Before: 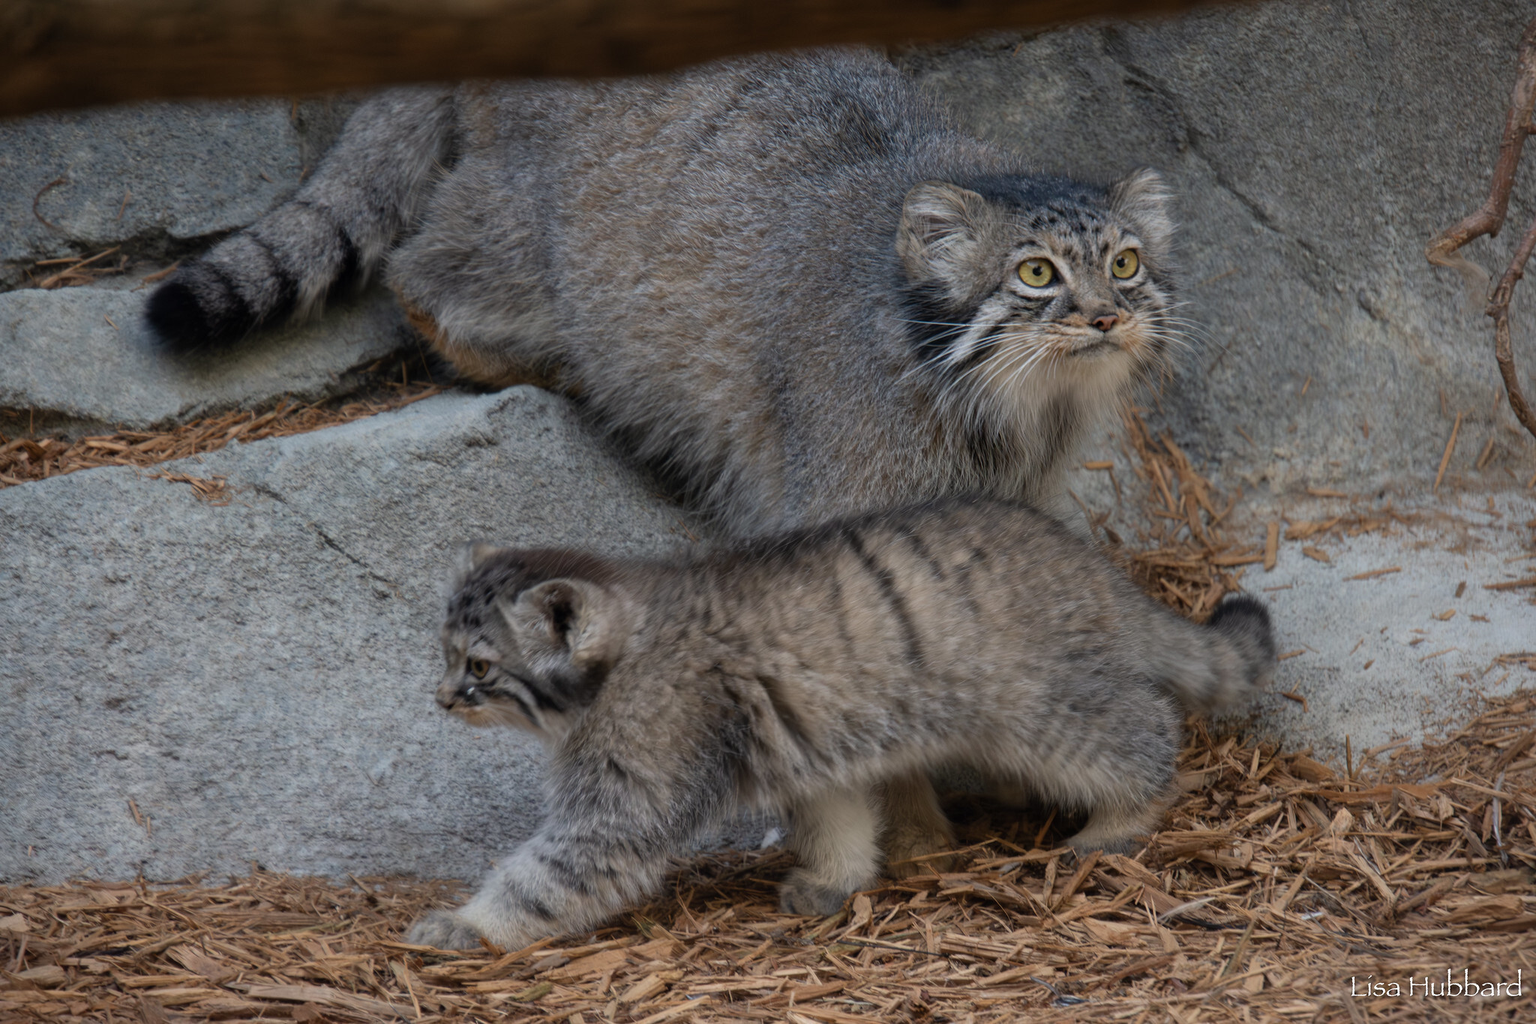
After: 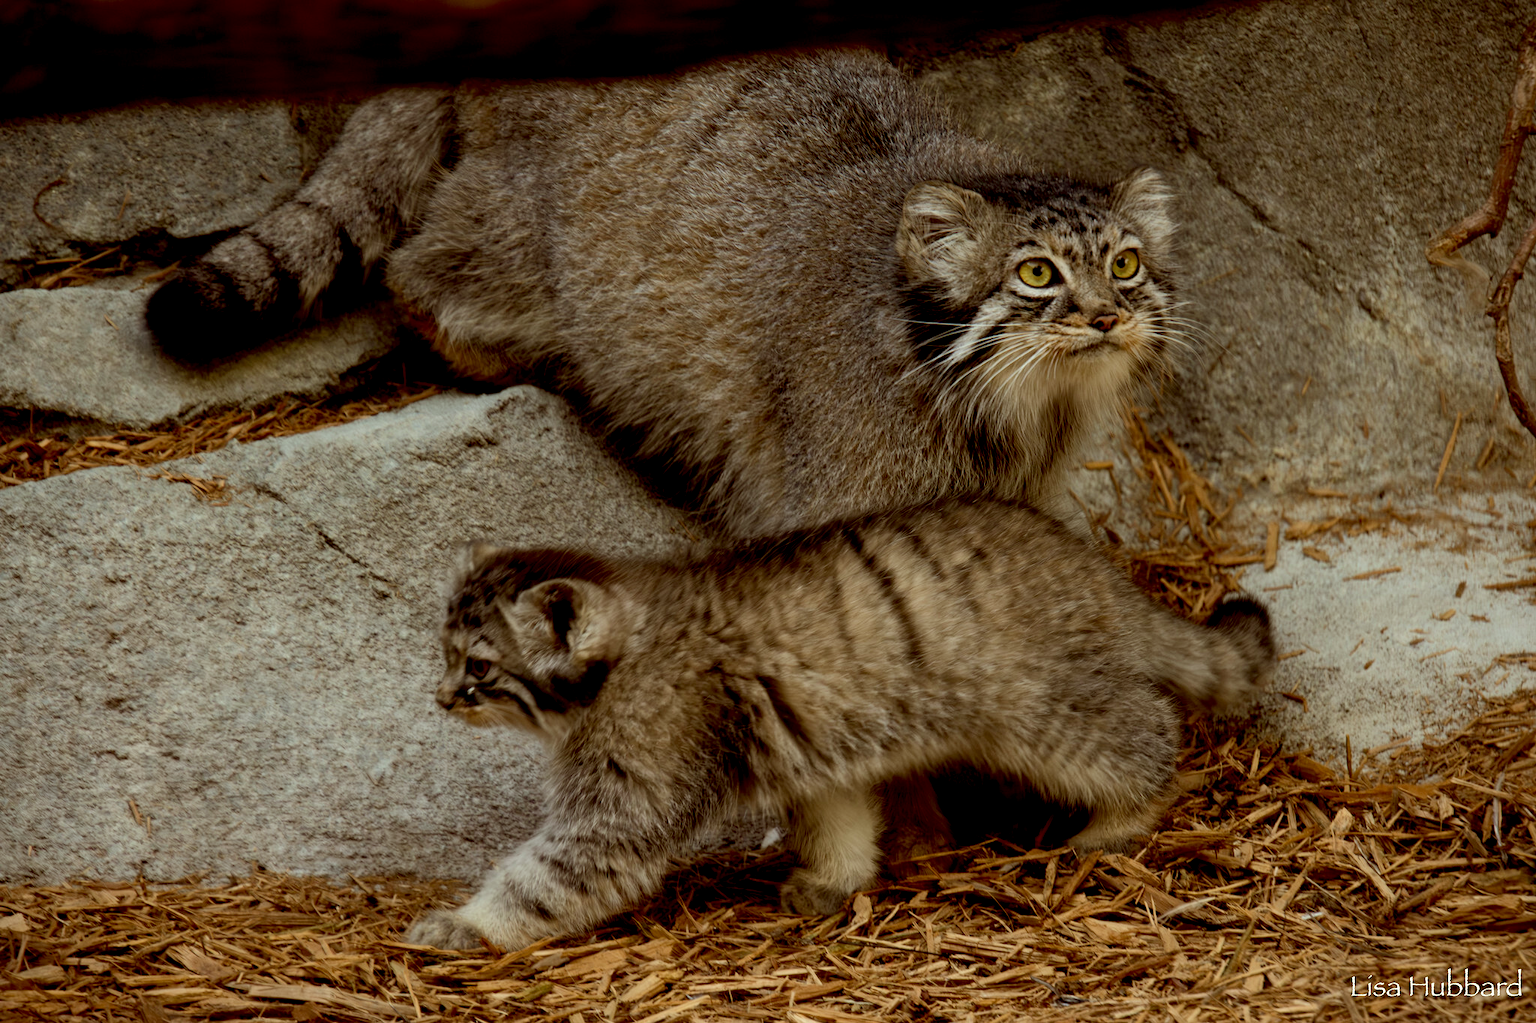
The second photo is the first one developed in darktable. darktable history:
tone equalizer: -8 EV -0.405 EV, -7 EV -0.399 EV, -6 EV -0.309 EV, -5 EV -0.201 EV, -3 EV 0.248 EV, -2 EV 0.331 EV, -1 EV 0.404 EV, +0 EV 0.439 EV, edges refinement/feathering 500, mask exposure compensation -1.57 EV, preserve details no
exposure: black level correction 0.029, exposure -0.081 EV, compensate highlight preservation false
color correction: highlights a* -5.98, highlights b* 9.12, shadows a* 10.32, shadows b* 23.47
